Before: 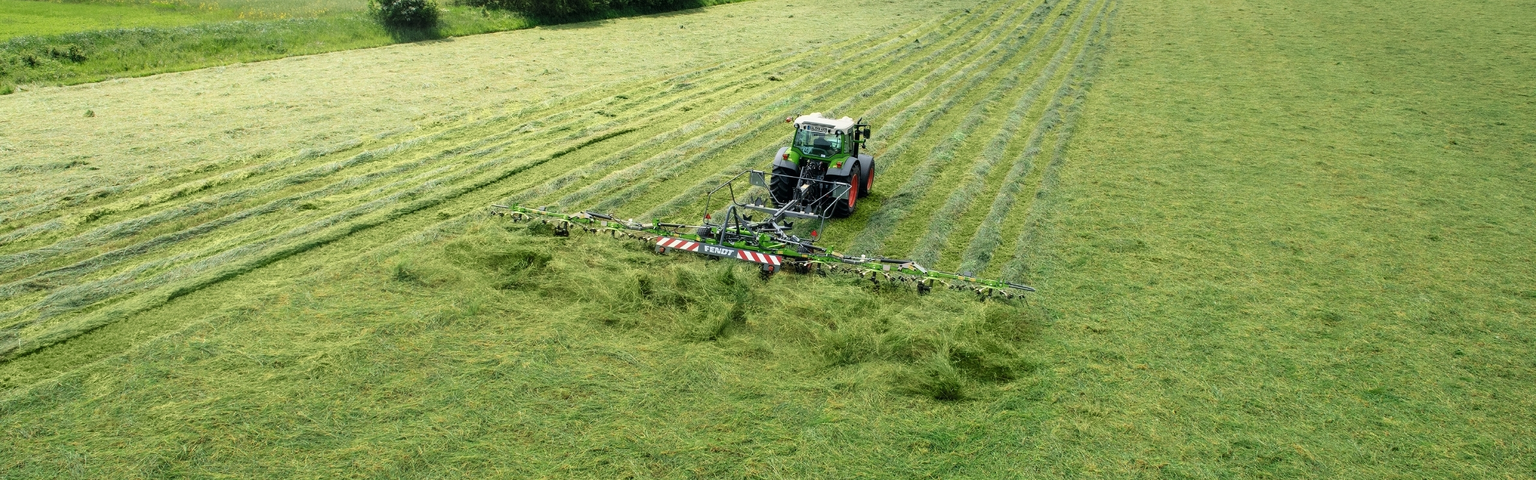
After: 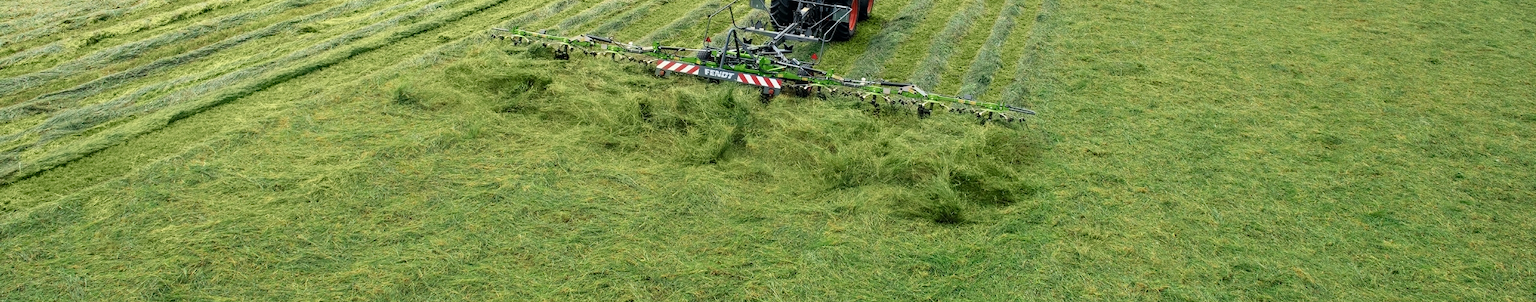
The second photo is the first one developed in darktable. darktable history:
haze removal: strength 0.288, distance 0.25, compatibility mode true, adaptive false
crop and rotate: top 36.916%
